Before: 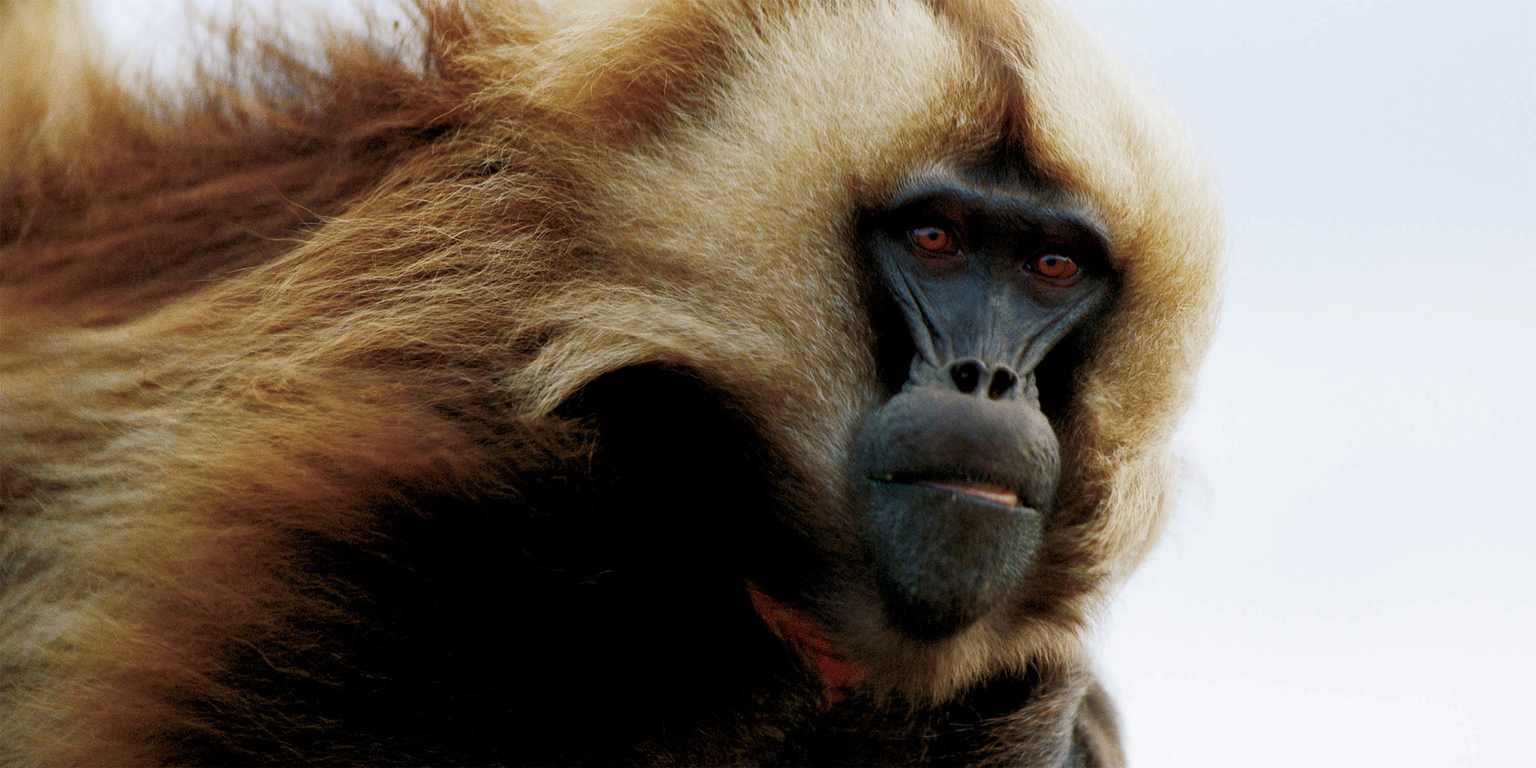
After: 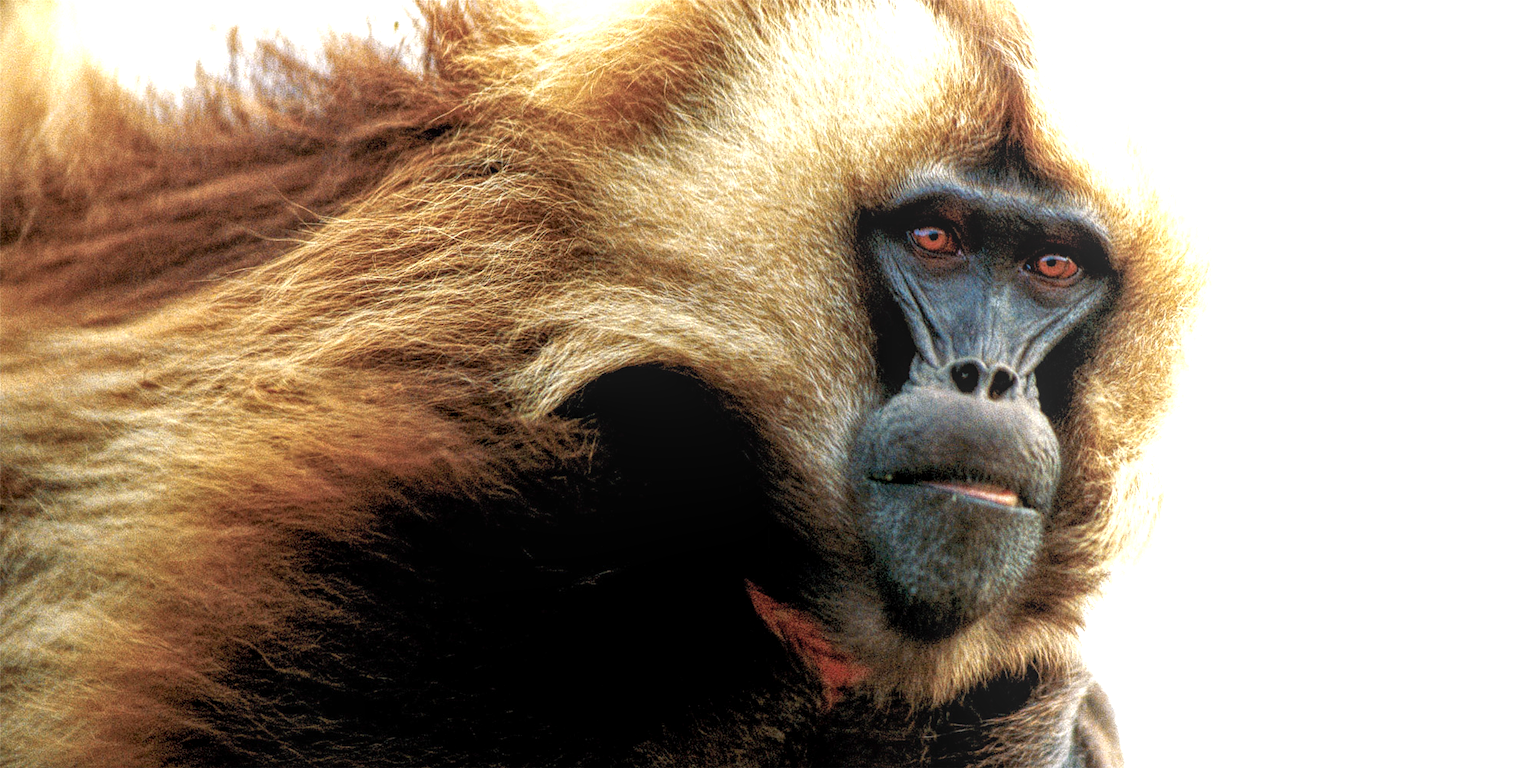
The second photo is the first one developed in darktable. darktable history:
exposure: black level correction 0, exposure 1.107 EV, compensate exposure bias true, compensate highlight preservation false
local contrast: highlights 75%, shadows 55%, detail 176%, midtone range 0.211
